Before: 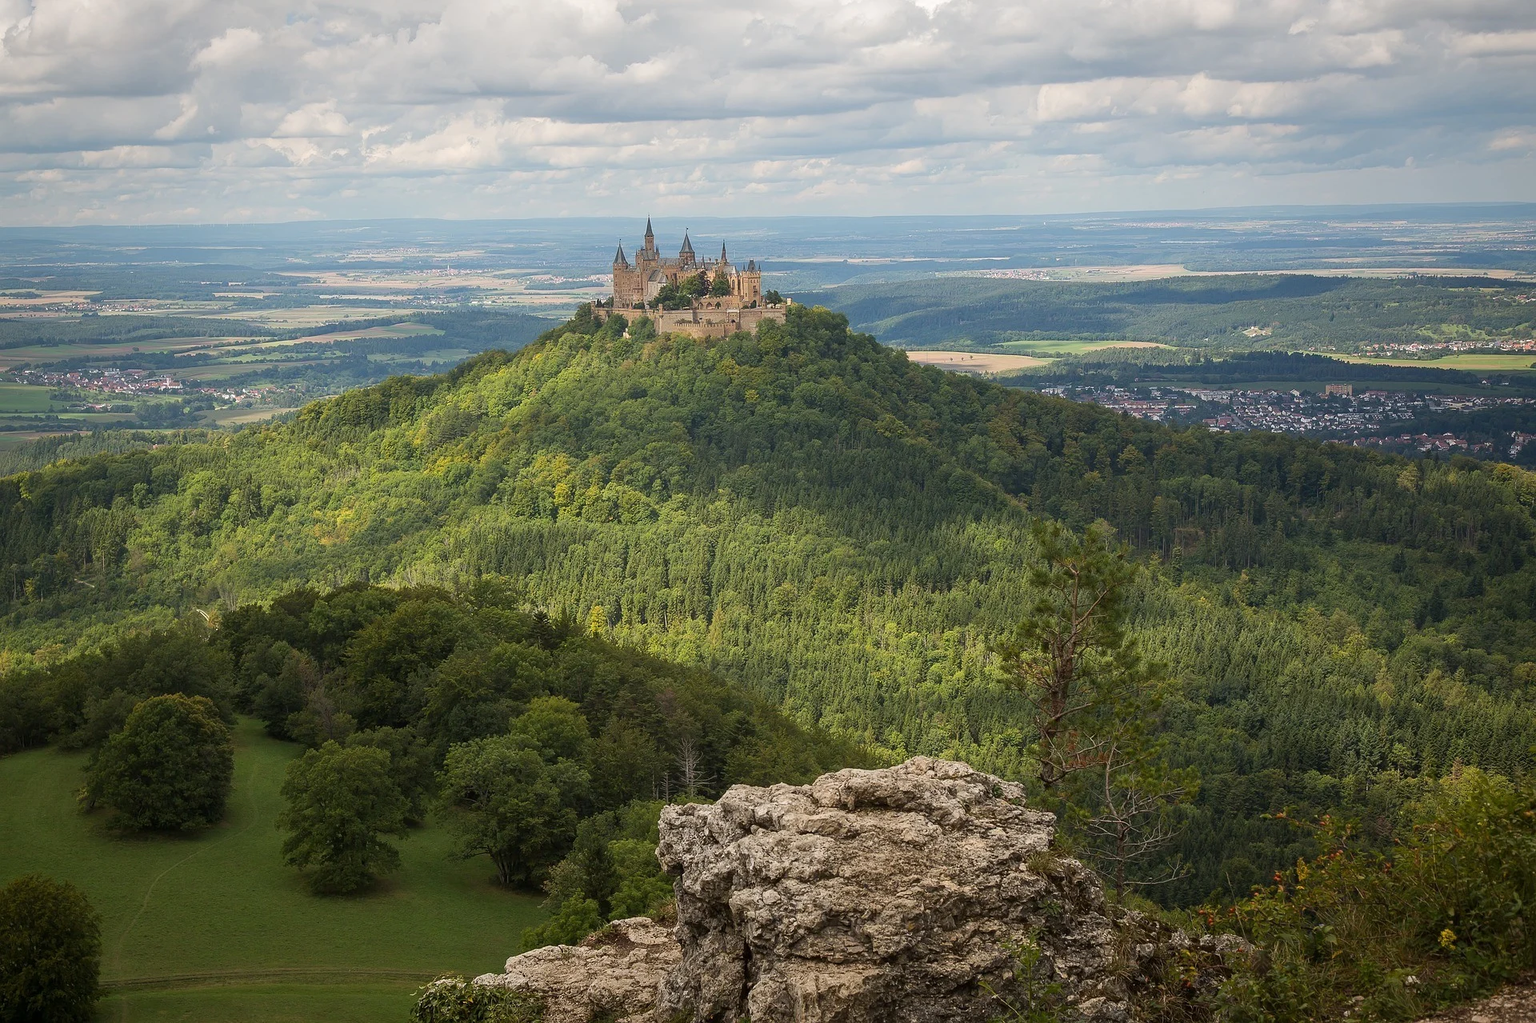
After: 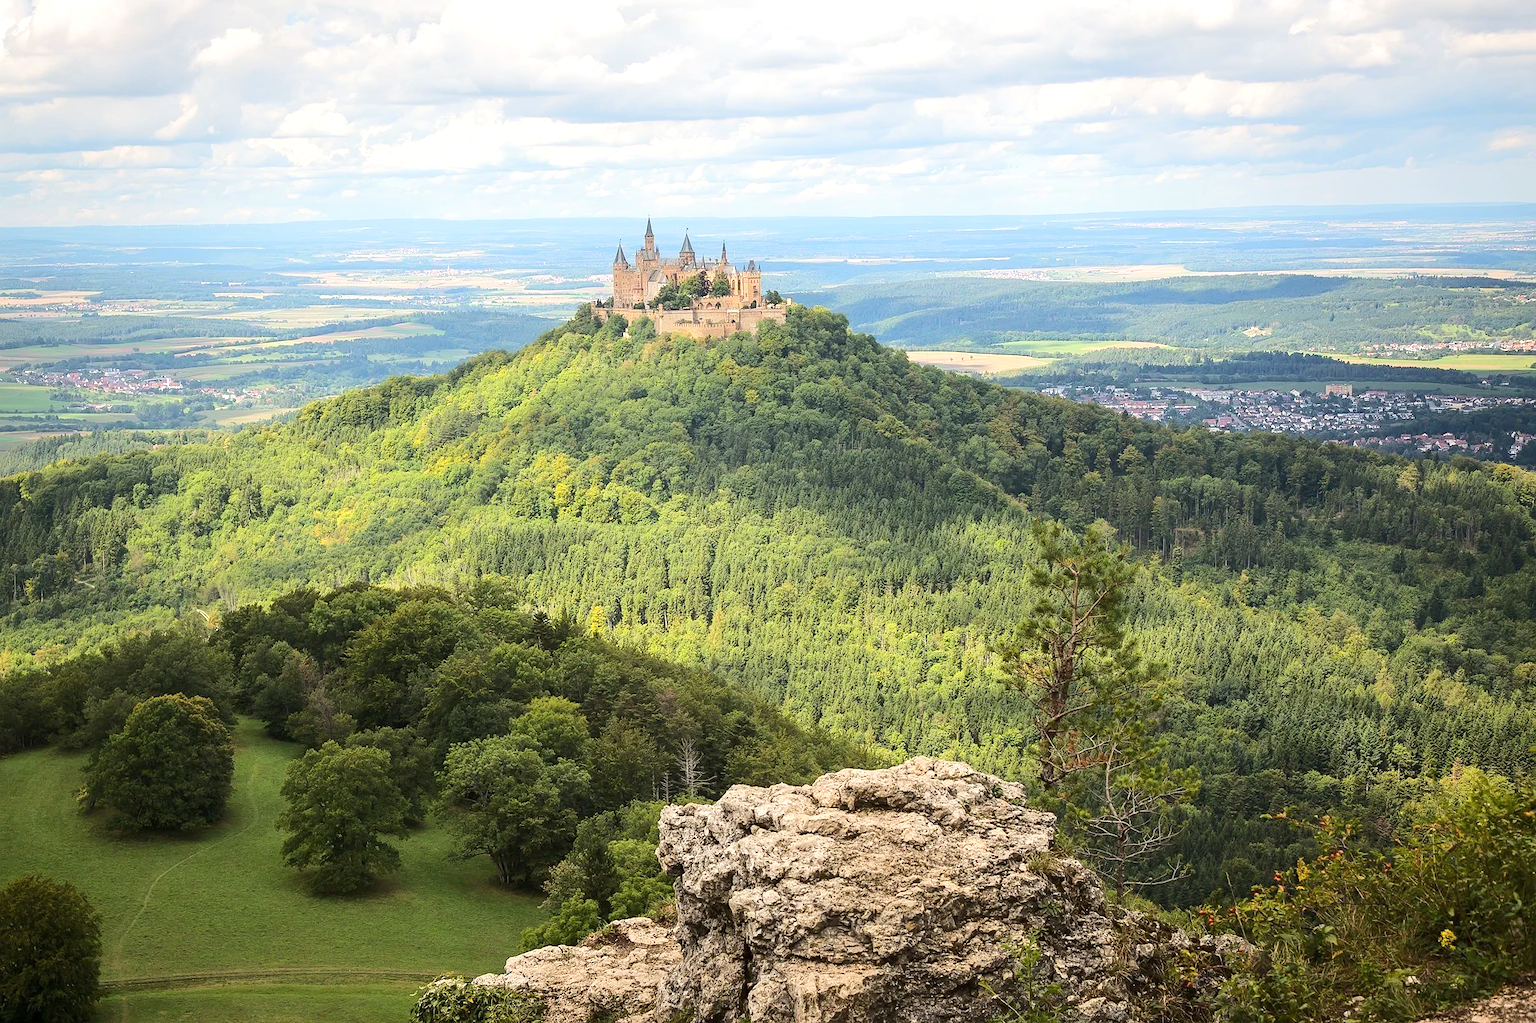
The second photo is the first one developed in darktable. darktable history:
exposure: exposure 0.669 EV, compensate highlight preservation false
rgb curve: curves: ch0 [(0, 0) (0.284, 0.292) (0.505, 0.644) (1, 1)]; ch1 [(0, 0) (0.284, 0.292) (0.505, 0.644) (1, 1)]; ch2 [(0, 0) (0.284, 0.292) (0.505, 0.644) (1, 1)], compensate middle gray true
